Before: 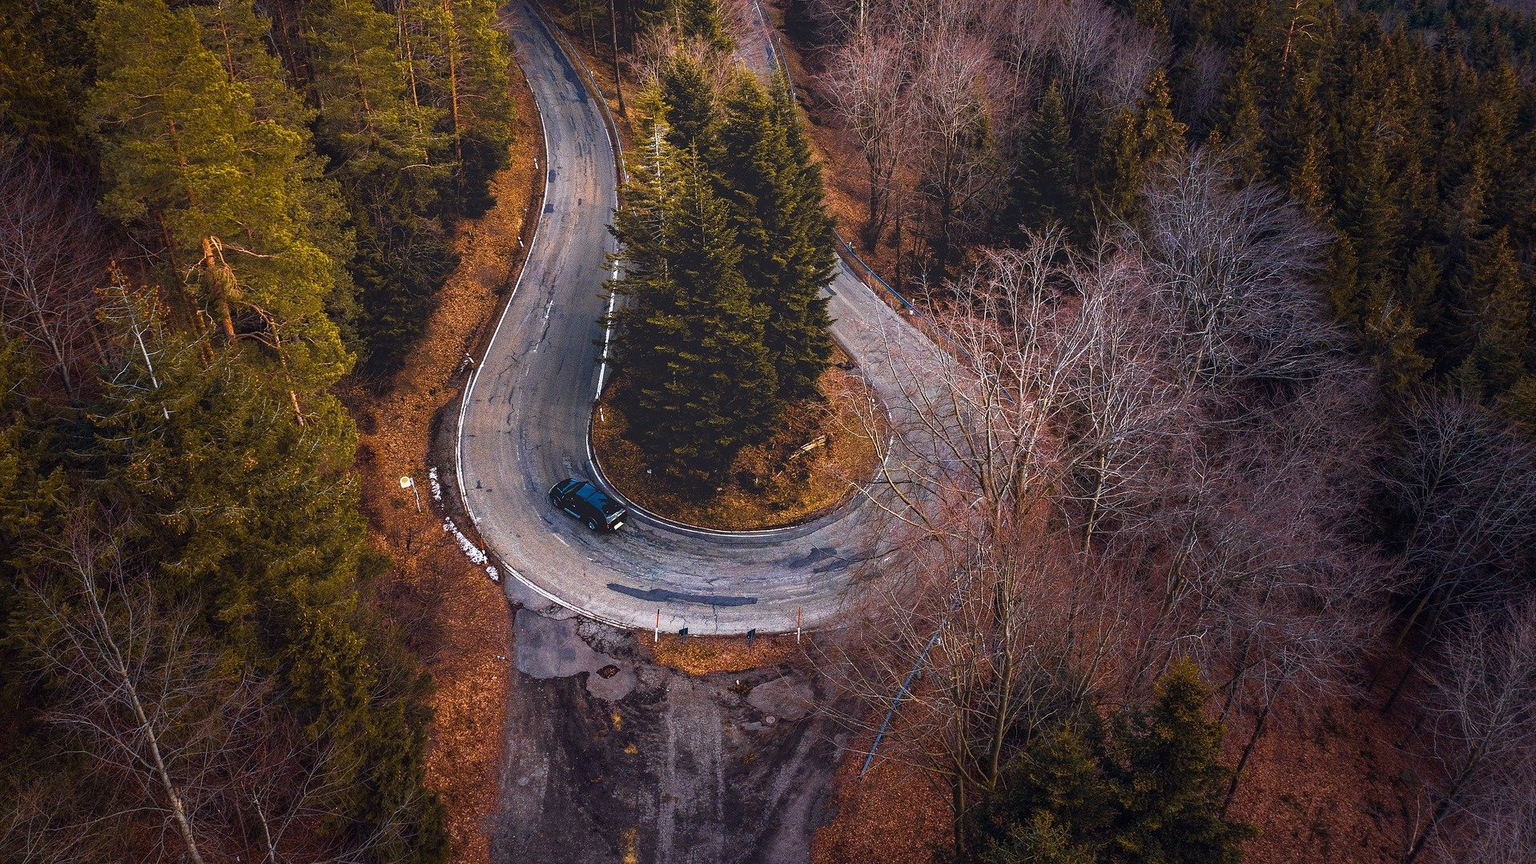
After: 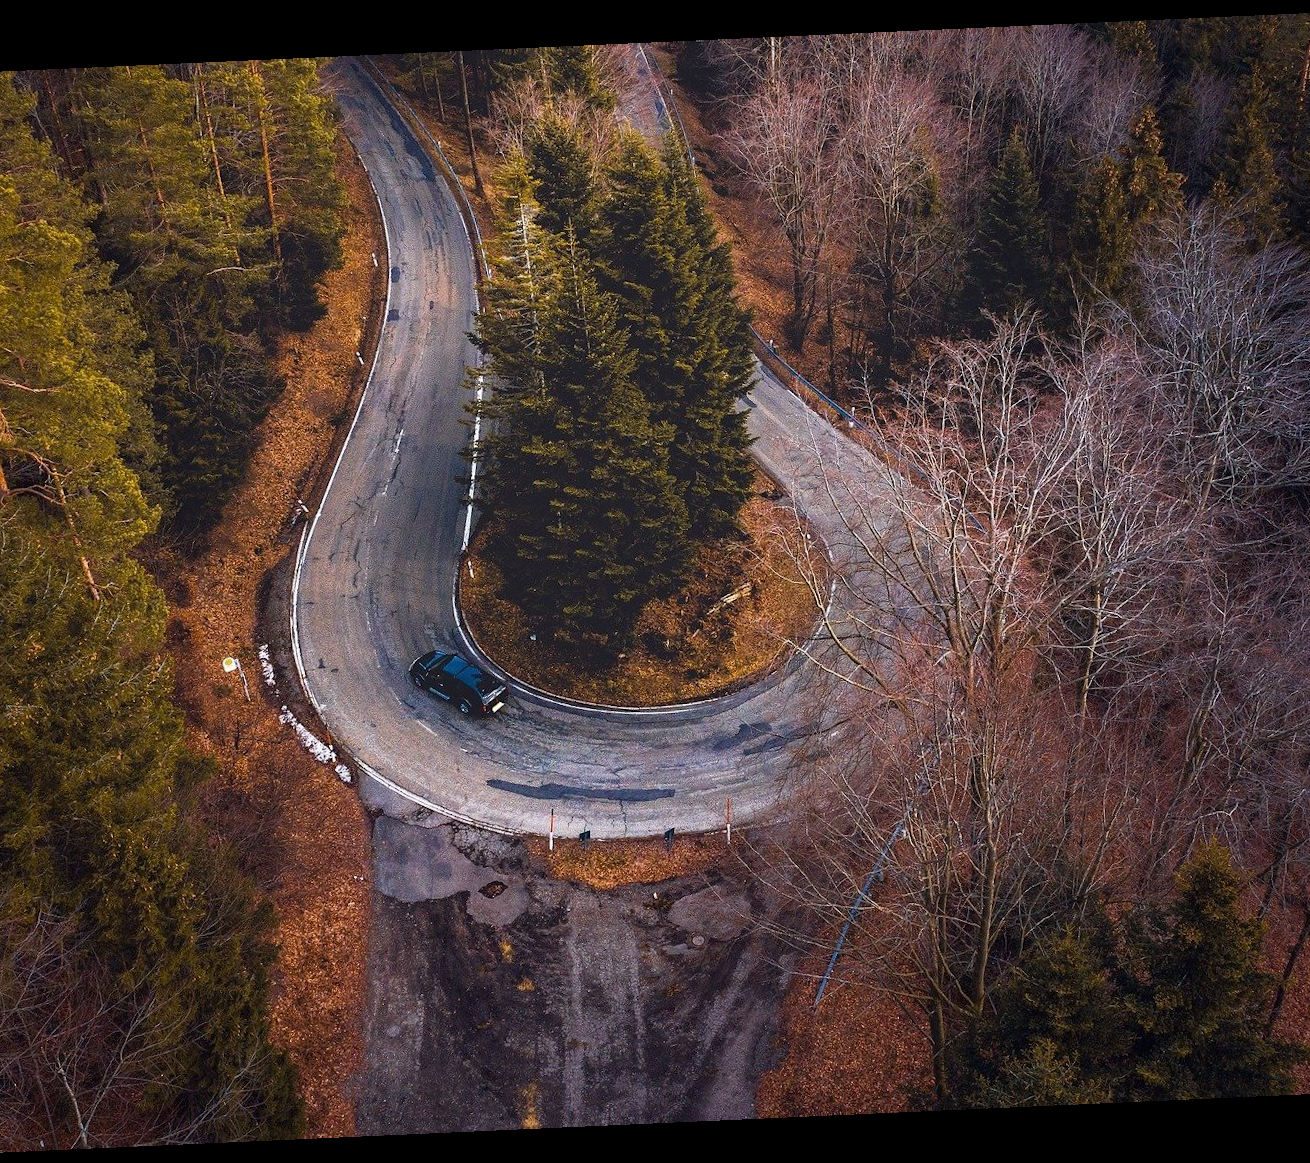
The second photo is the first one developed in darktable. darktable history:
crop and rotate: left 15.446%, right 17.836%
rotate and perspective: rotation -2.56°, automatic cropping off
